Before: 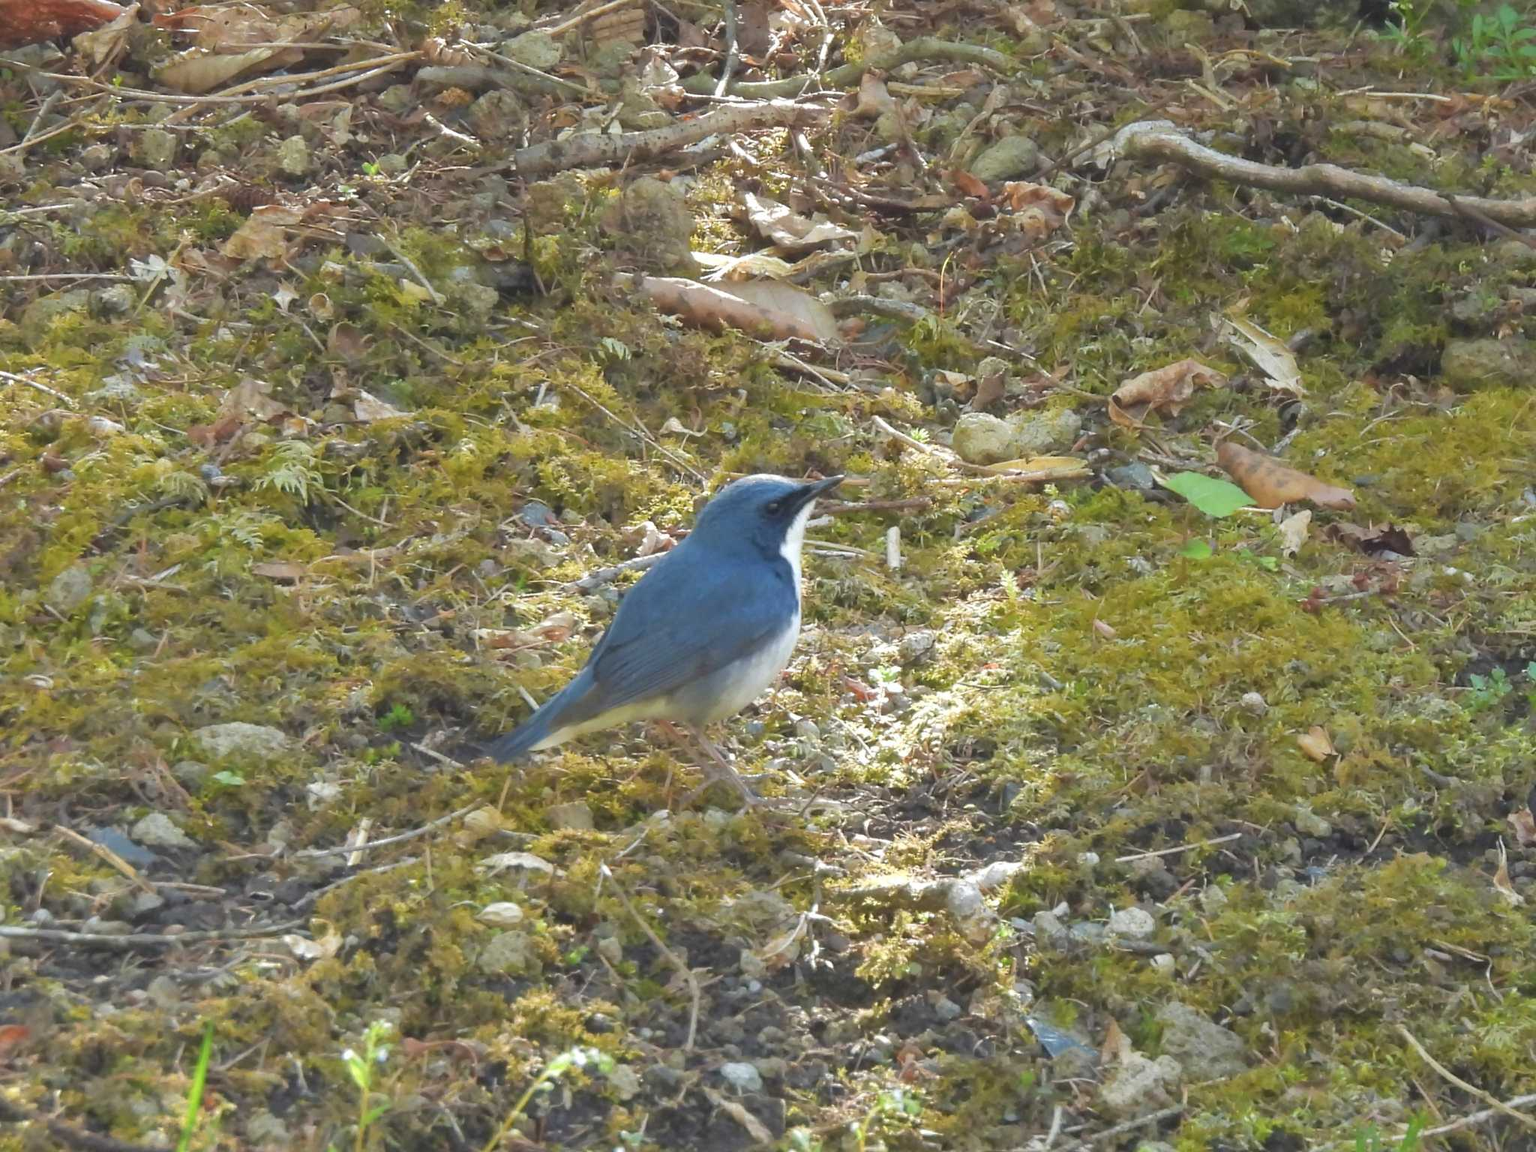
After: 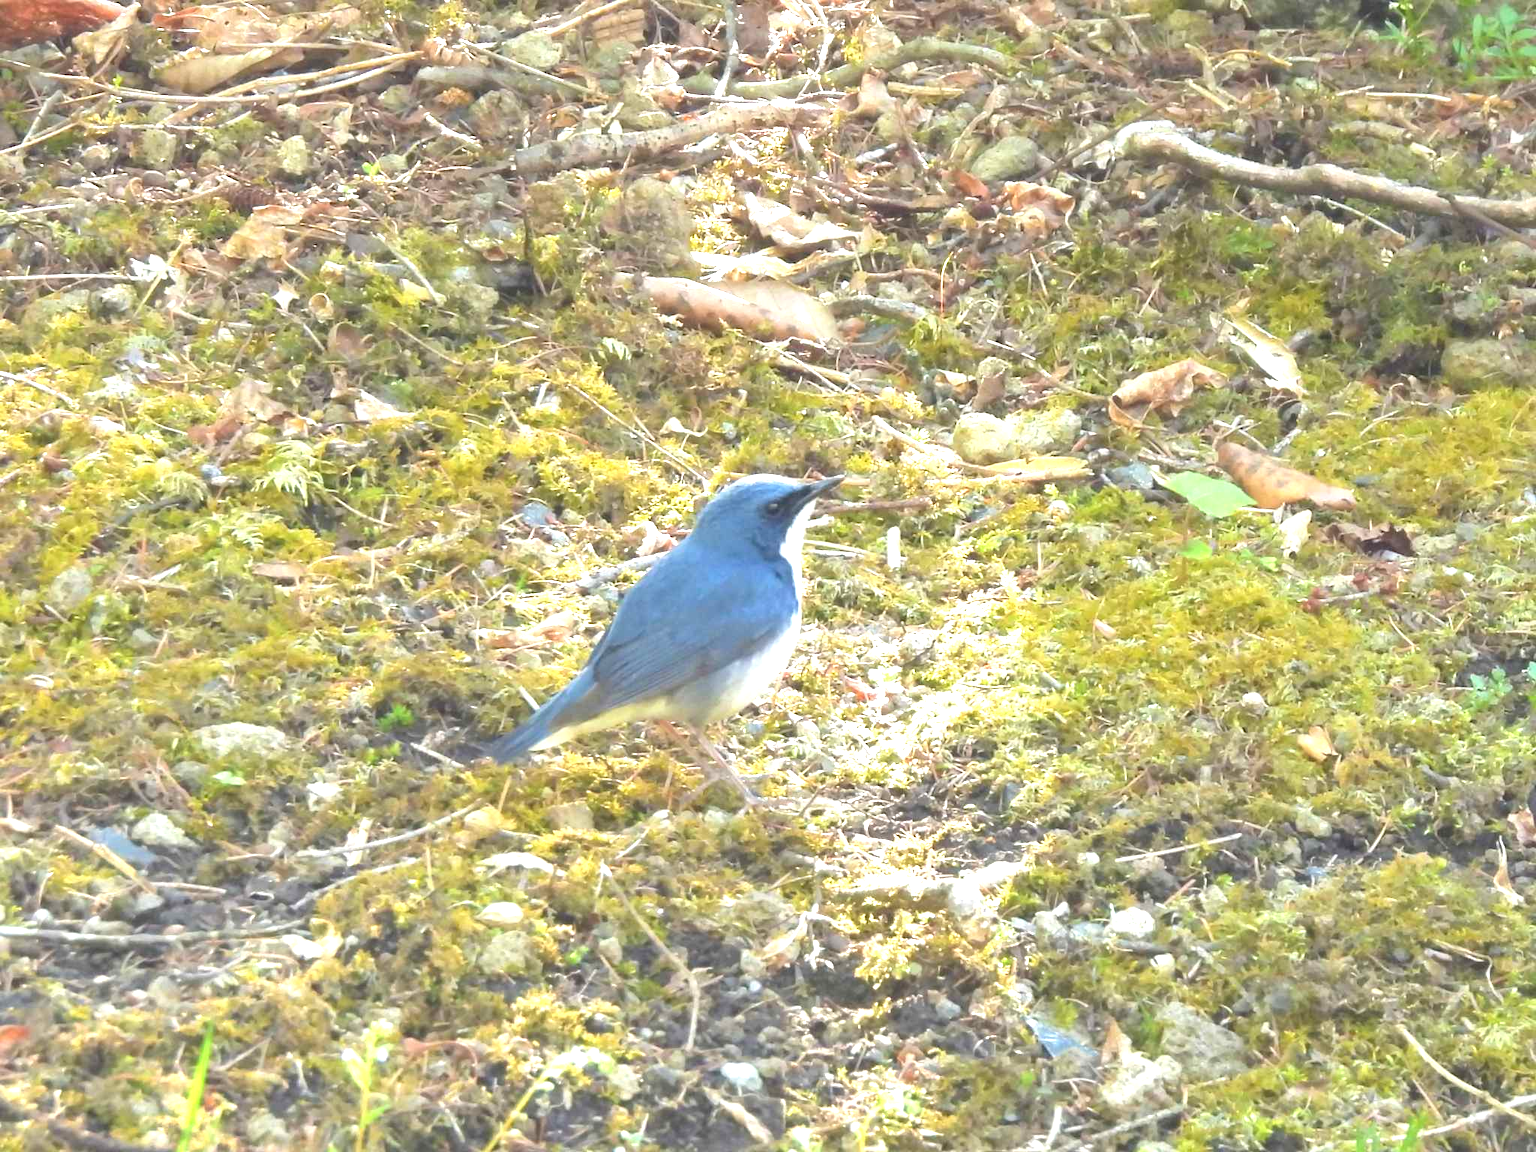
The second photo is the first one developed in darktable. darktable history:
exposure: black level correction 0.001, exposure 1.129 EV, compensate exposure bias true, compensate highlight preservation false
levels: black 0.058%, levels [0, 0.476, 0.951]
